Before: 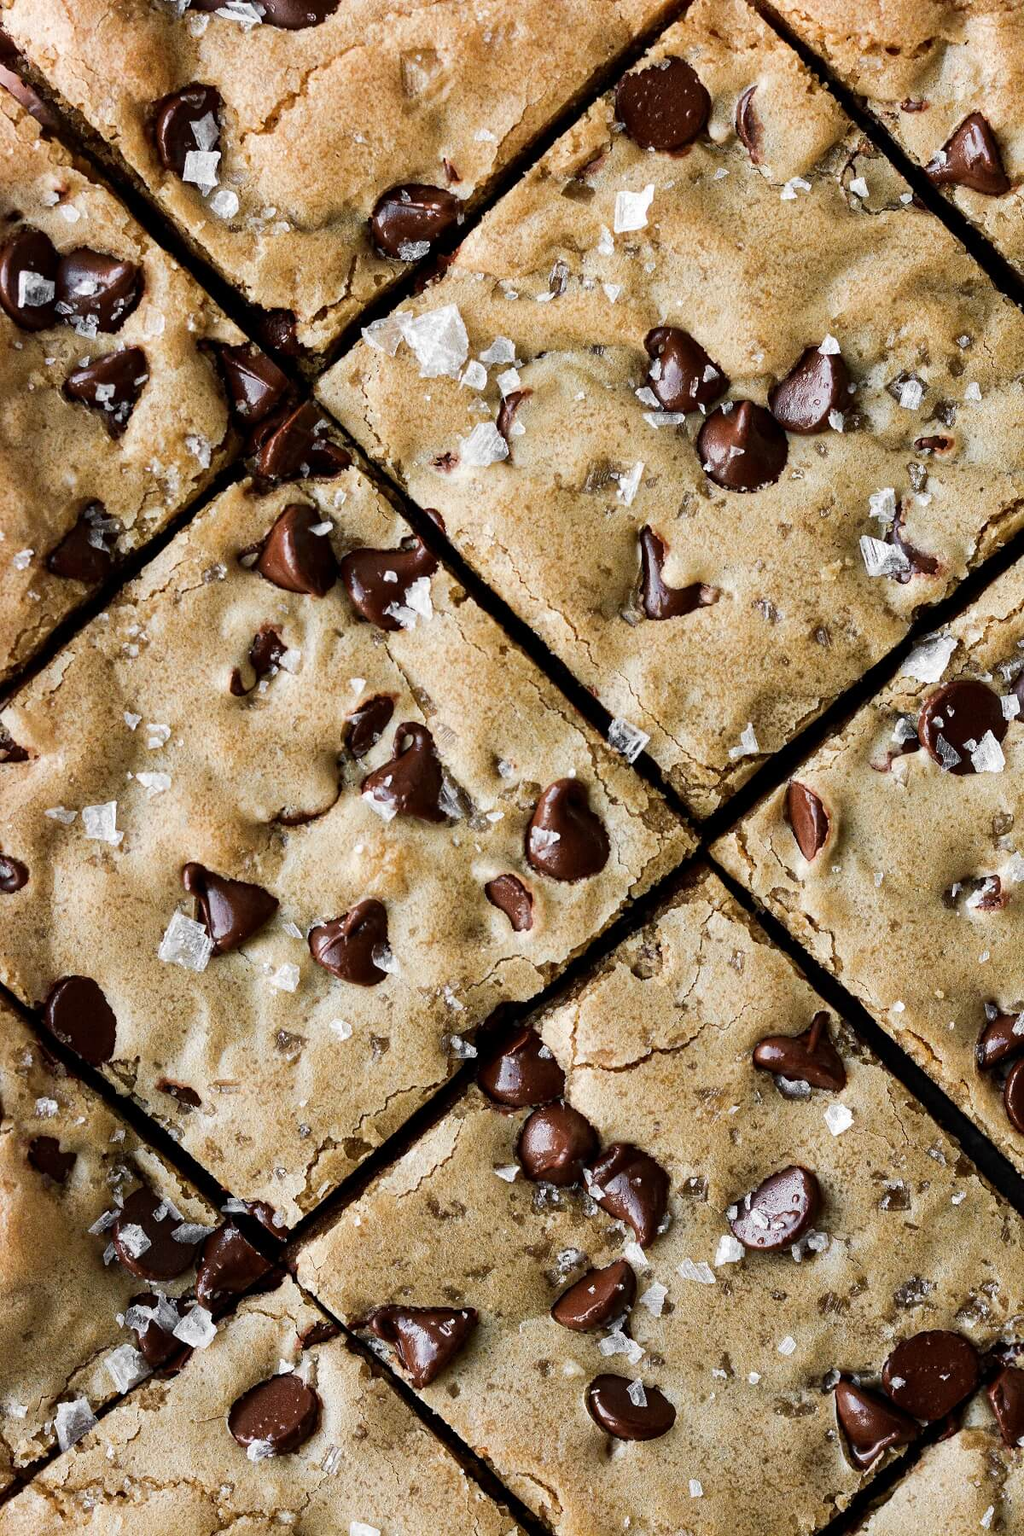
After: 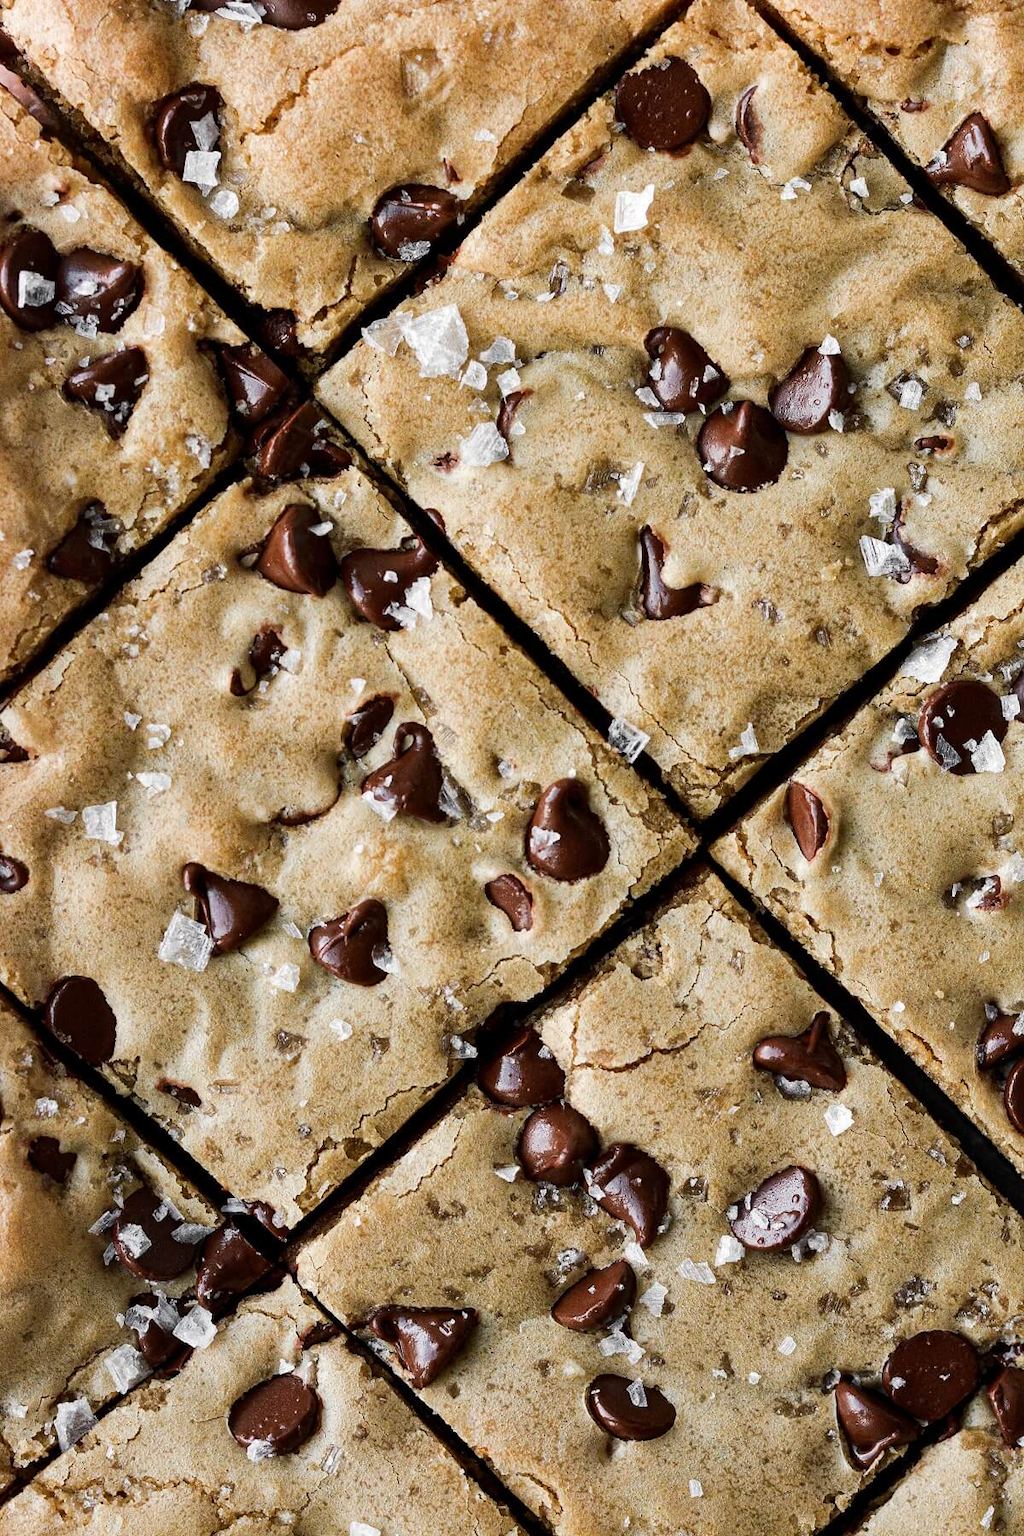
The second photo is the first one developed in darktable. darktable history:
shadows and highlights: highlights color adjustment 32.45%, low approximation 0.01, soften with gaussian
